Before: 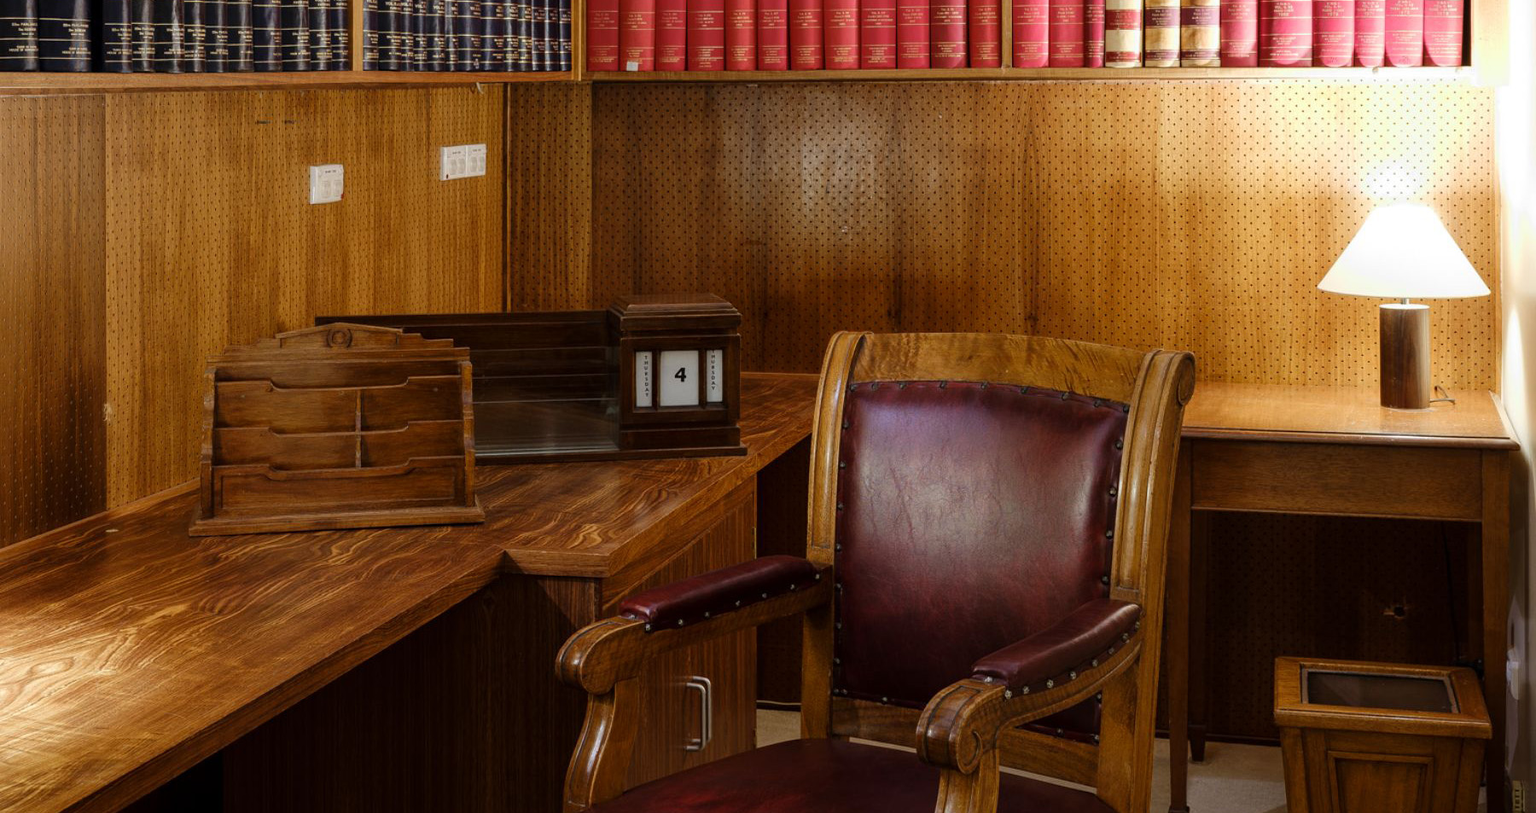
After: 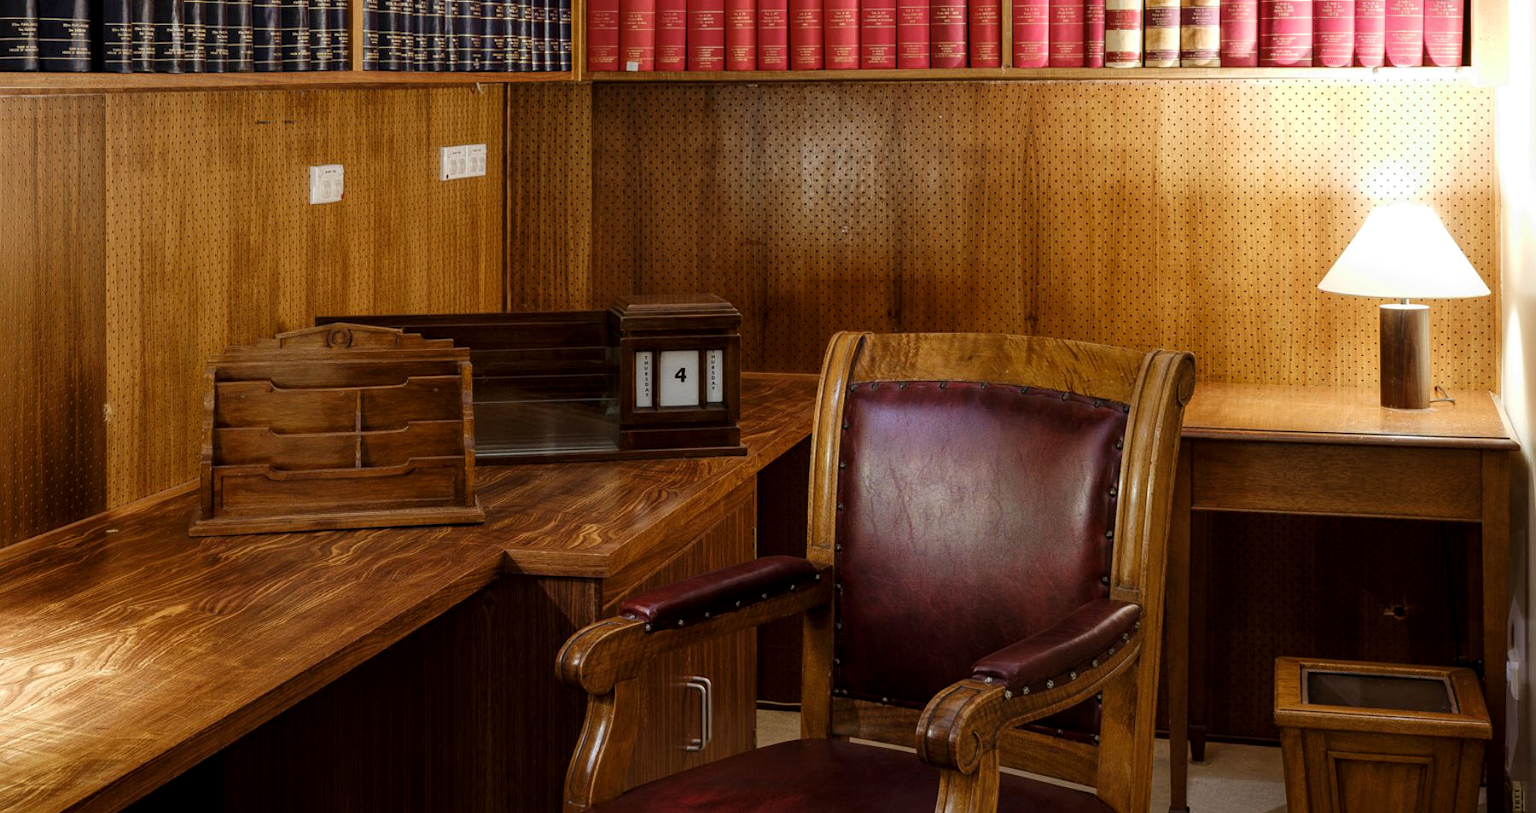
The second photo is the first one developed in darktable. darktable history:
local contrast: highlights 102%, shadows 102%, detail 120%, midtone range 0.2
